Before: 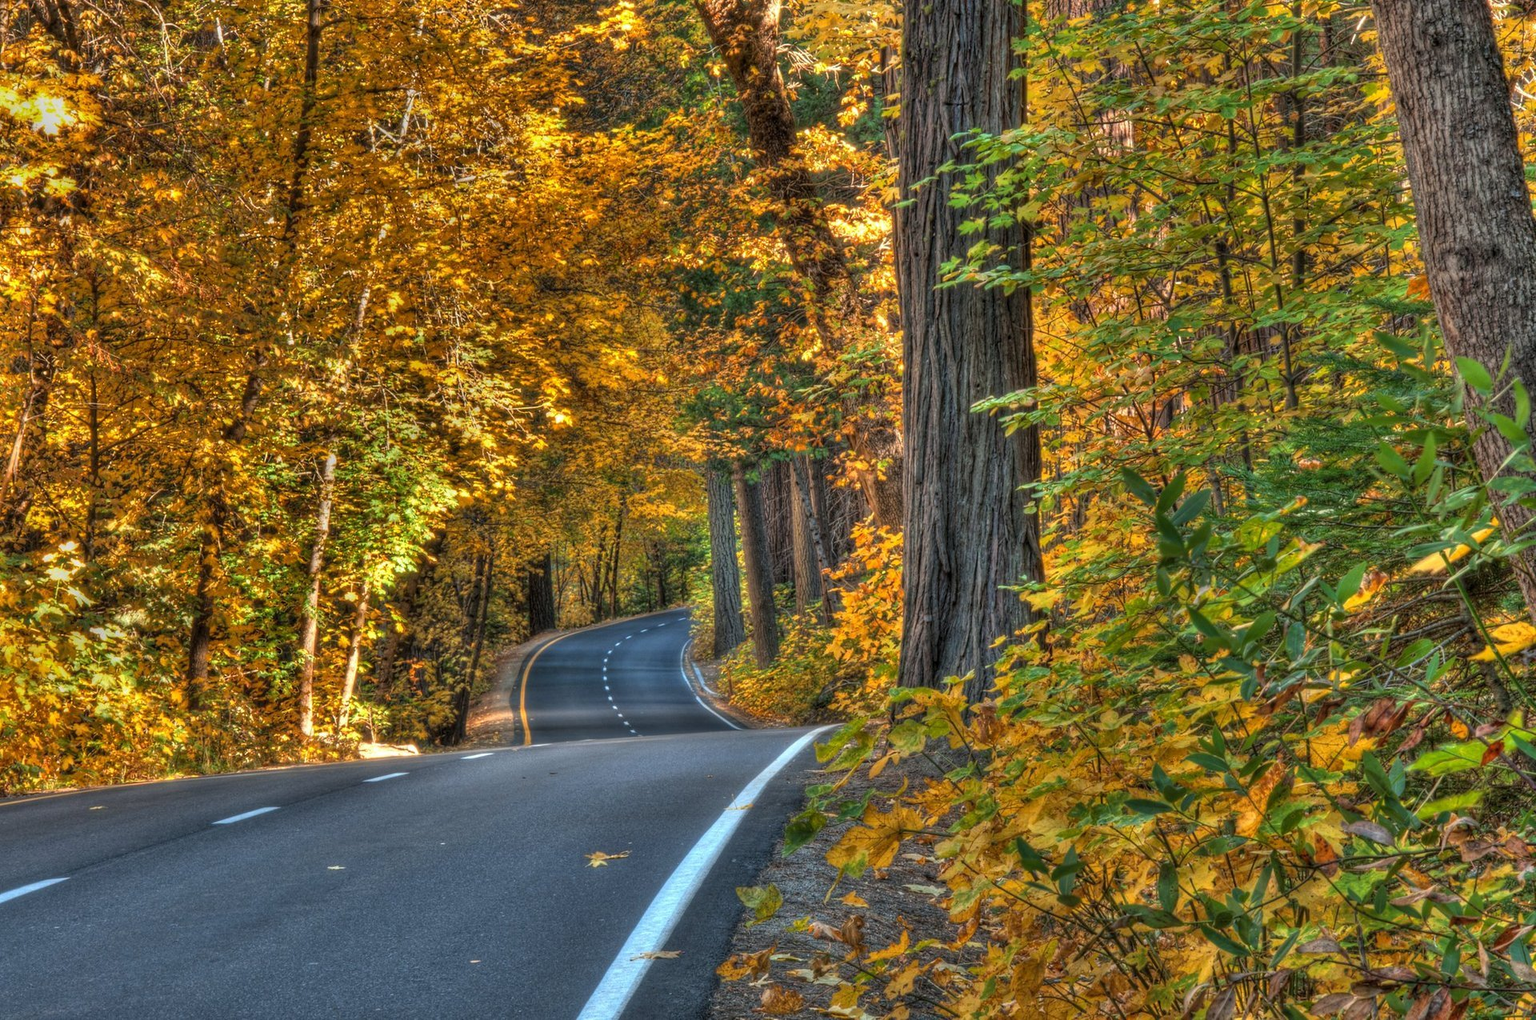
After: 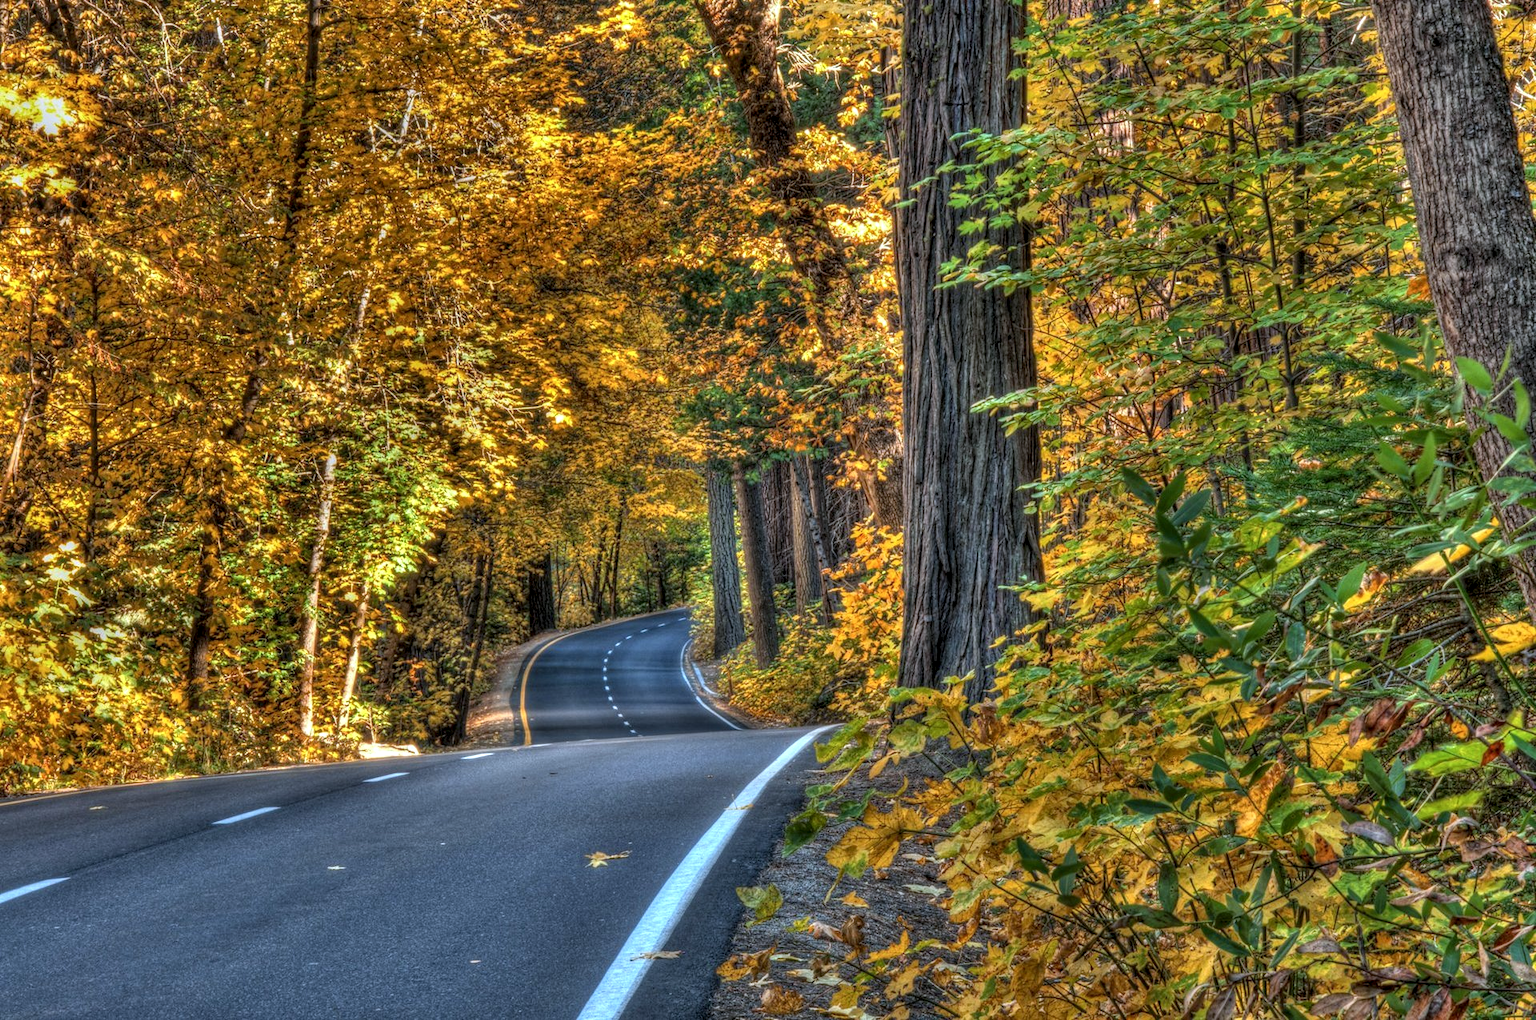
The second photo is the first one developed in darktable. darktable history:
white balance: red 0.954, blue 1.079
local contrast: highlights 61%, detail 143%, midtone range 0.428
